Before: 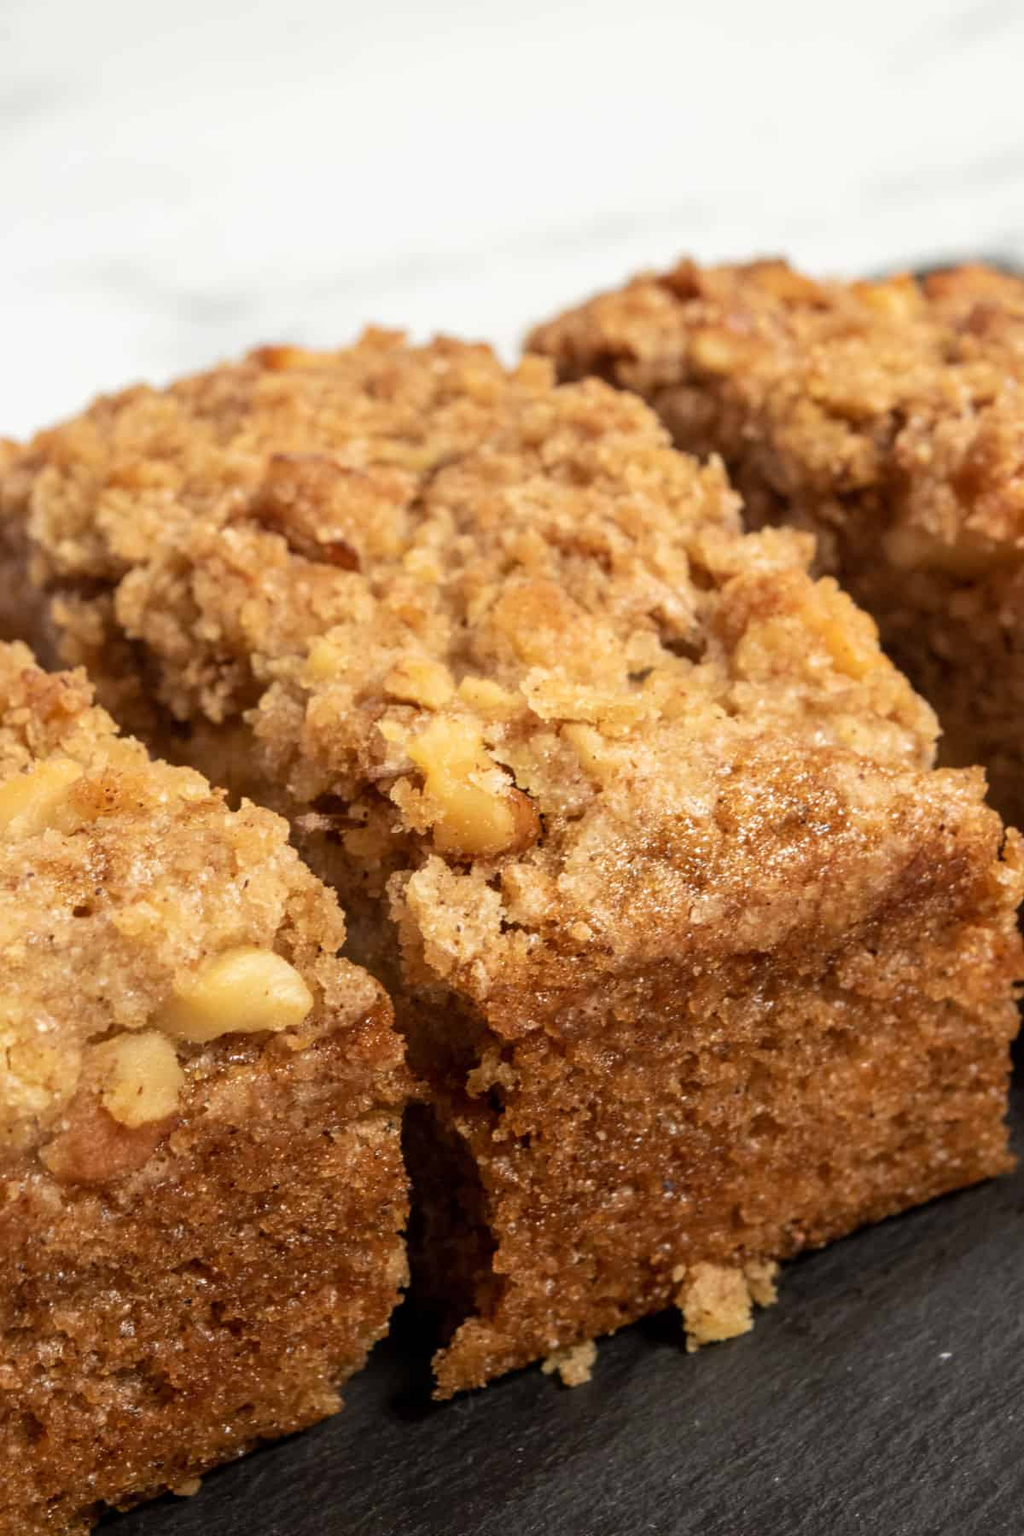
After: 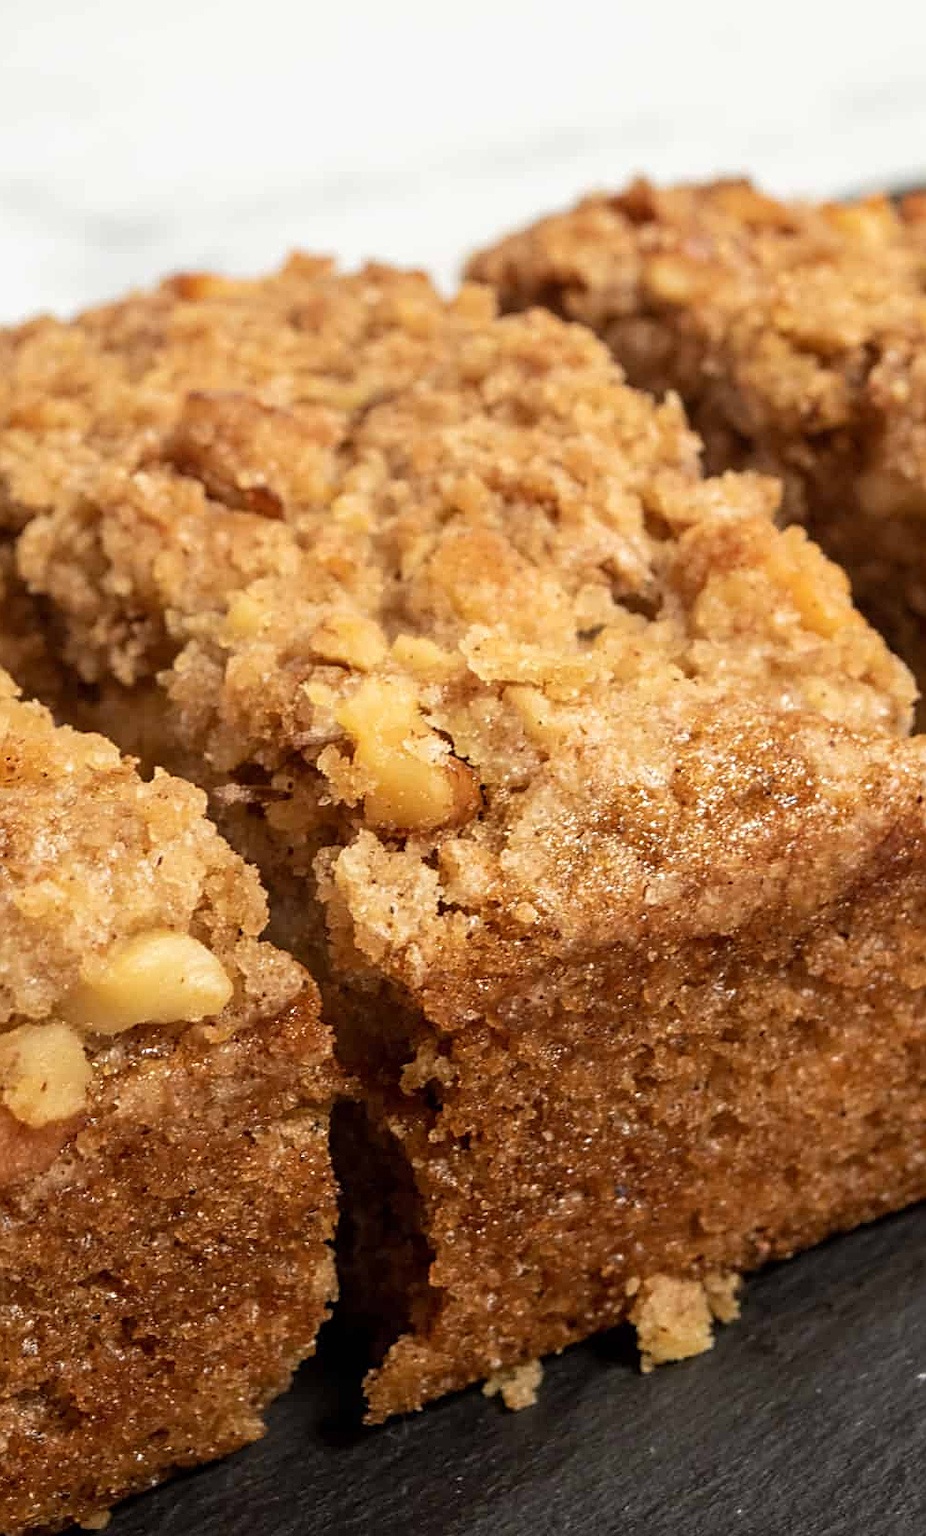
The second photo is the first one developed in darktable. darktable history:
crop: left 9.807%, top 6.259%, right 7.334%, bottom 2.177%
sharpen: on, module defaults
